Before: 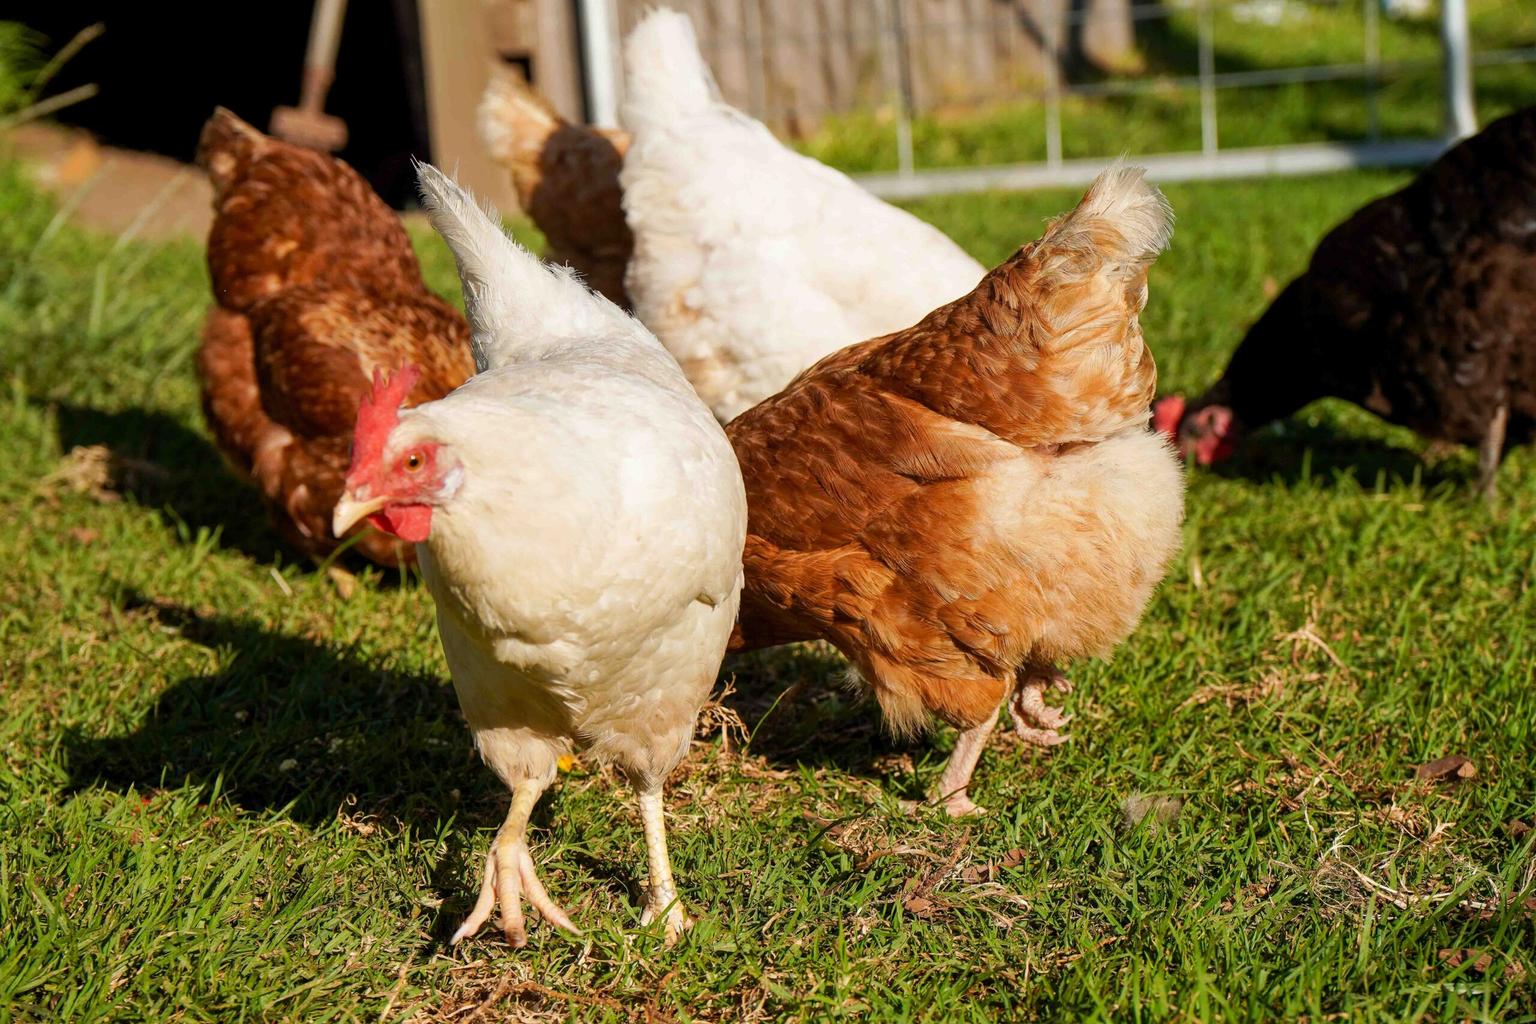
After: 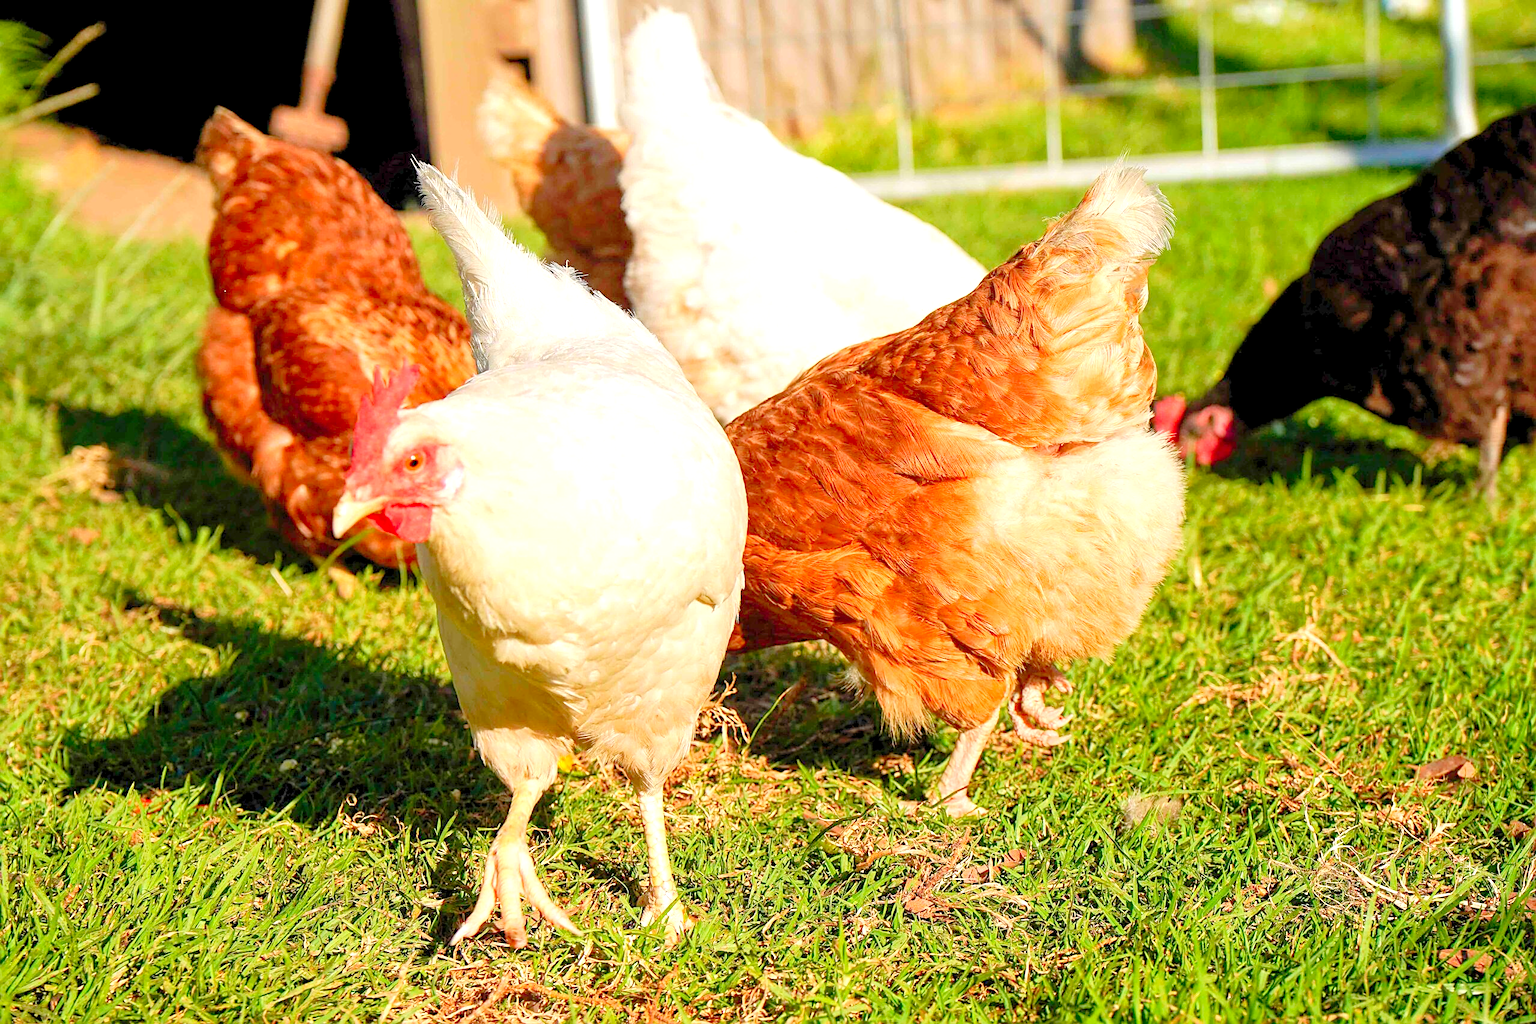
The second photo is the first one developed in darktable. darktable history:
sharpen: on, module defaults
levels: levels [0.008, 0.318, 0.836]
